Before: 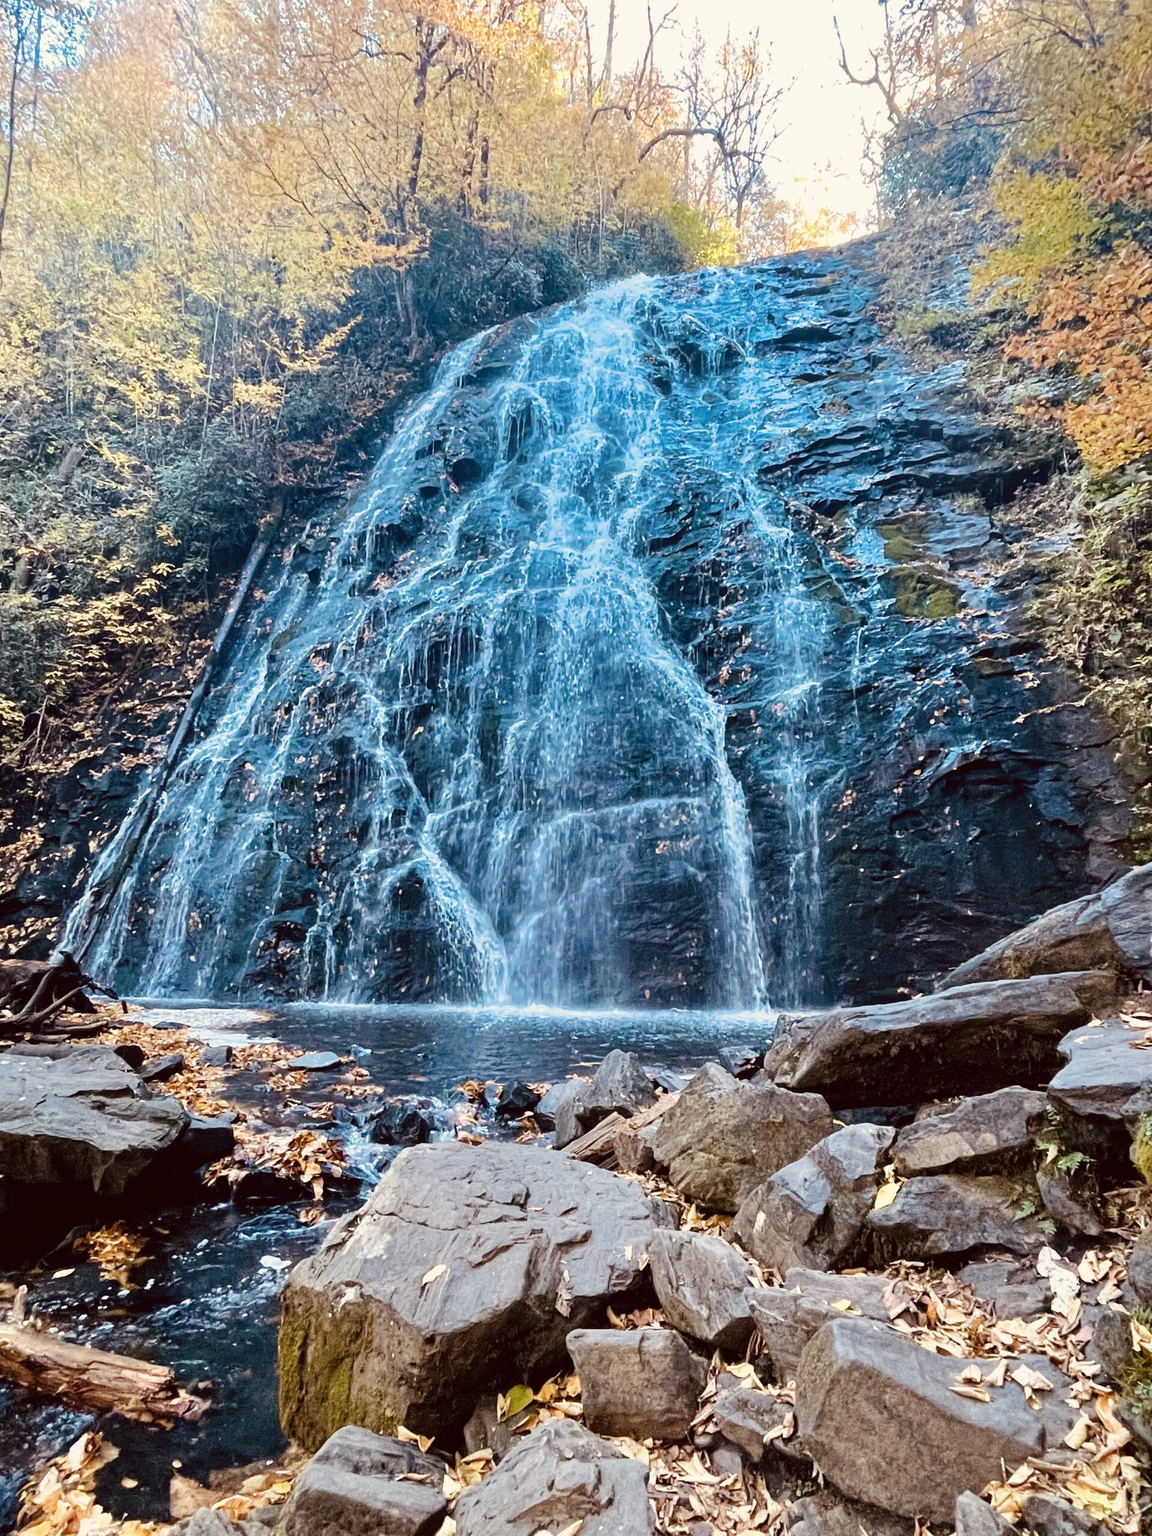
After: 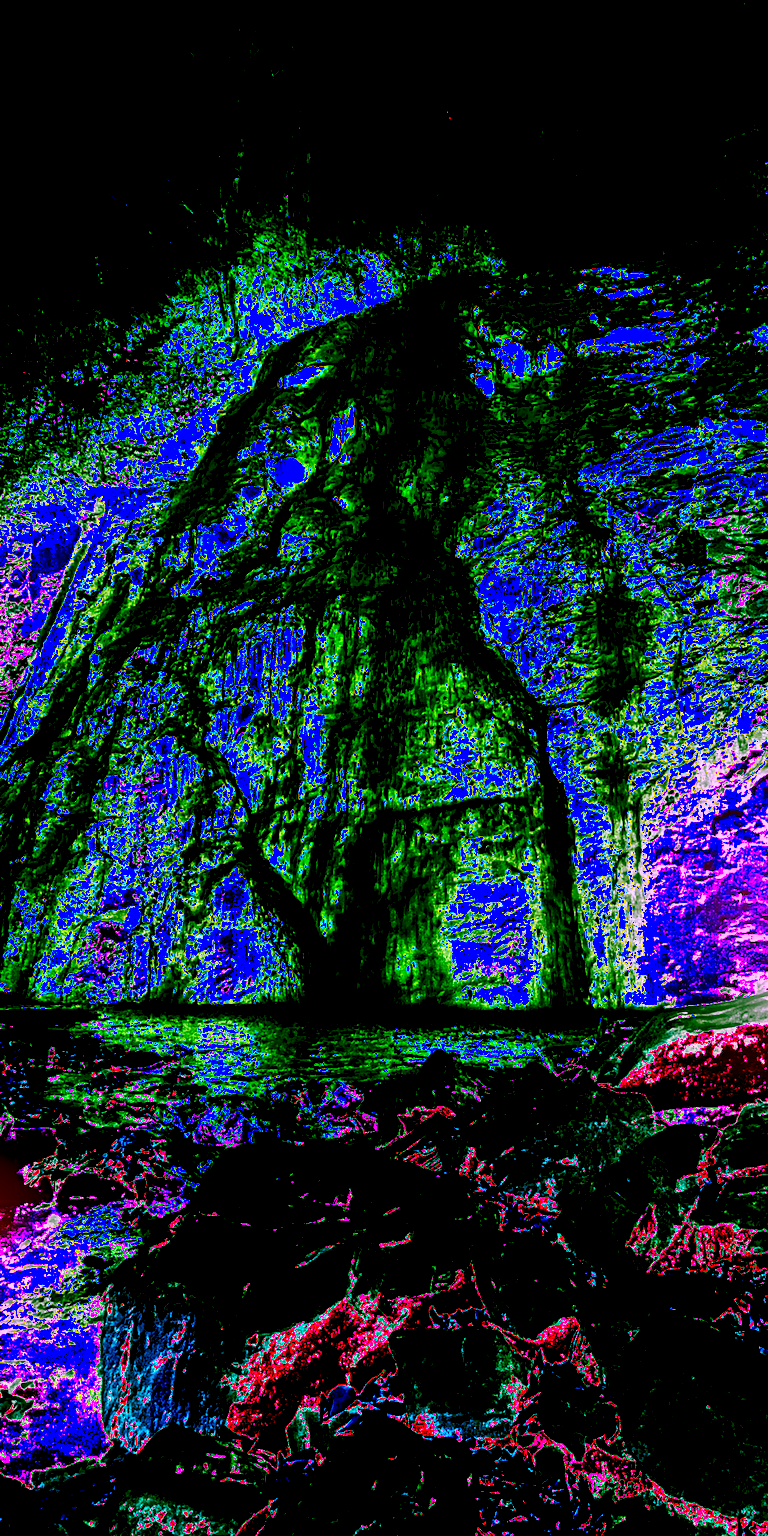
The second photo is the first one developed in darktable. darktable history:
white balance: red 8, blue 8
shadows and highlights: shadows 12, white point adjustment 1.2, soften with gaussian
crop and rotate: left 15.446%, right 17.836%
